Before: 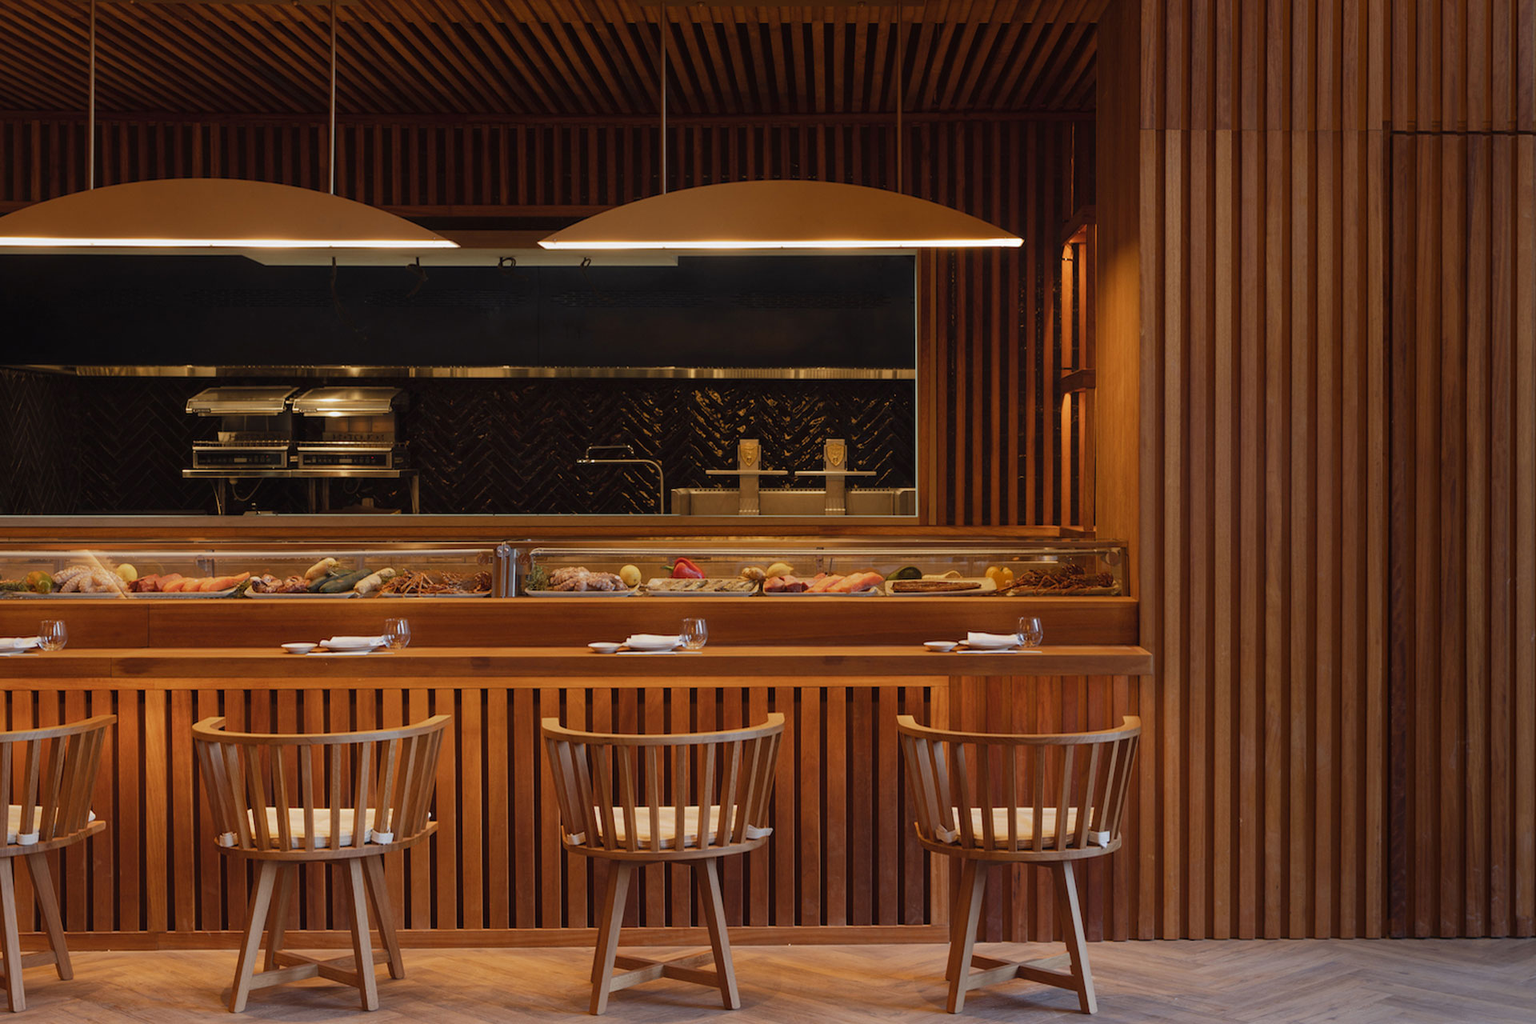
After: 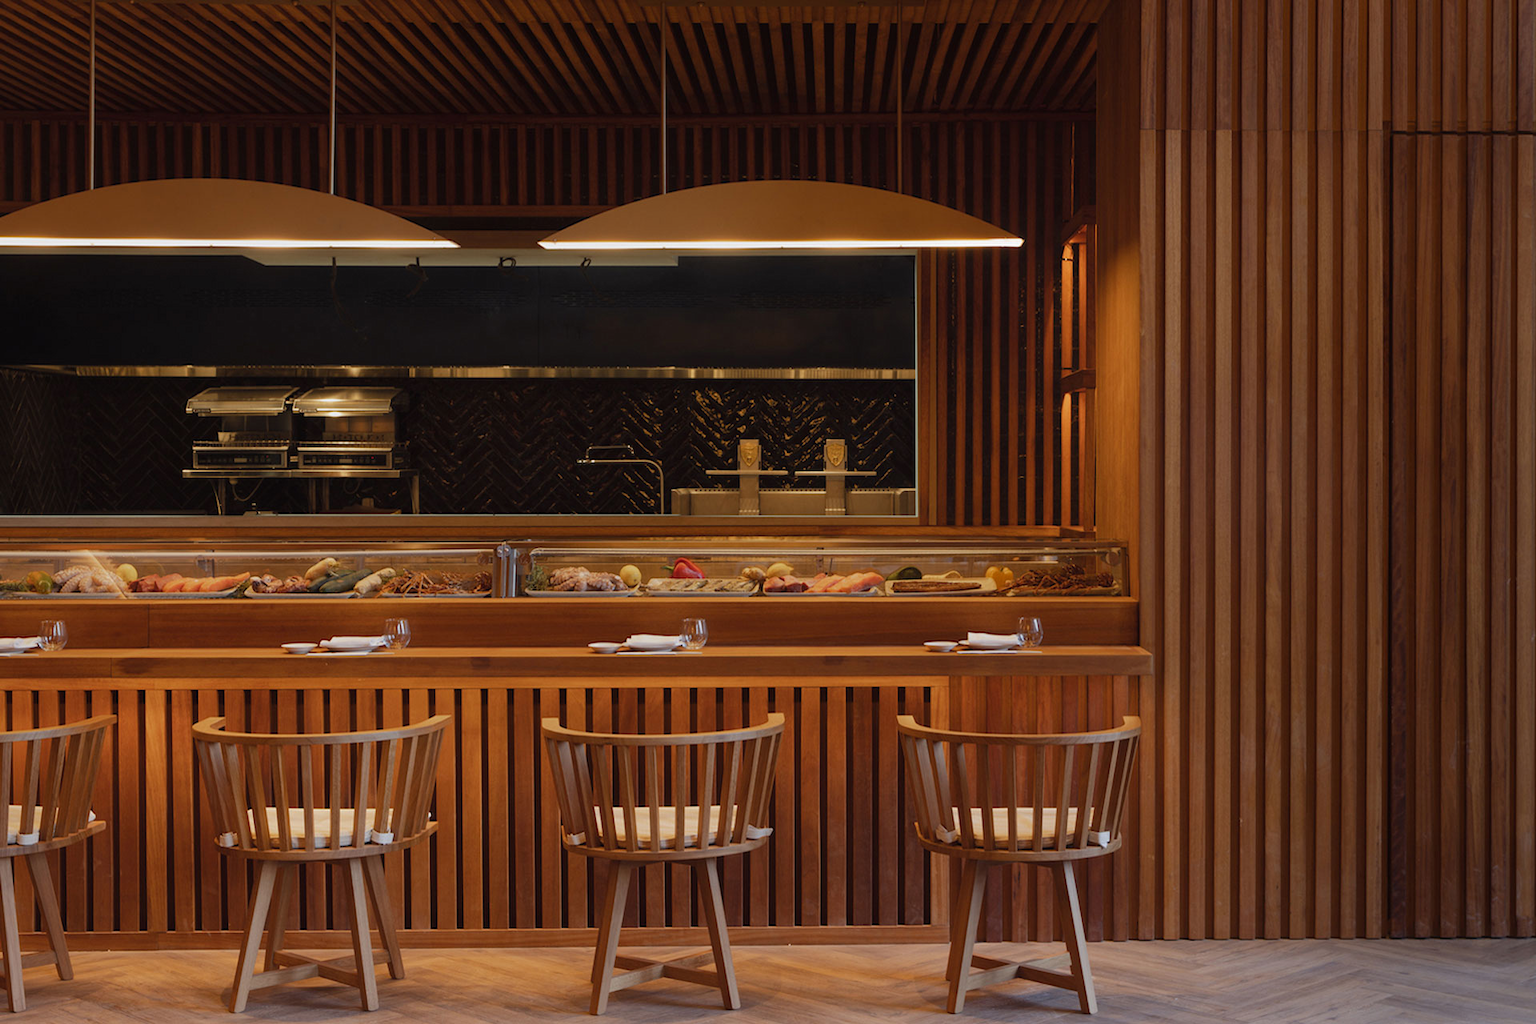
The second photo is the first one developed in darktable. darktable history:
exposure: exposure -0.056 EV, compensate highlight preservation false
